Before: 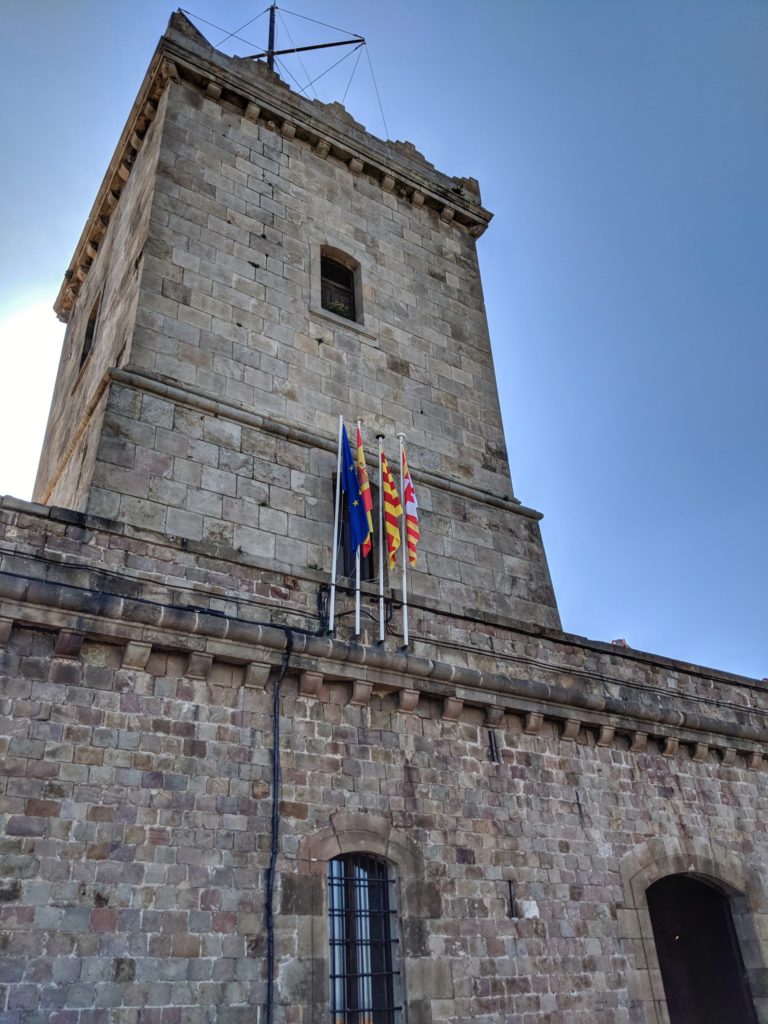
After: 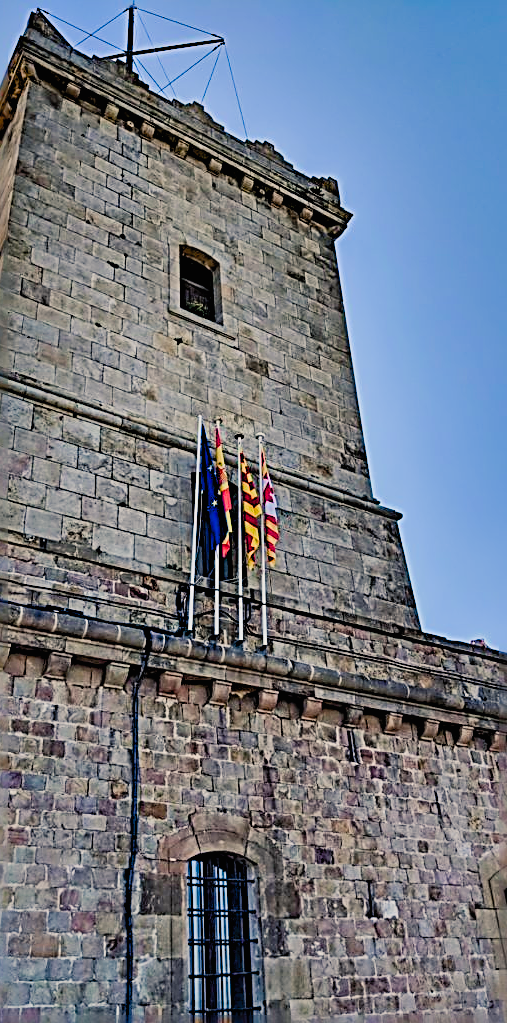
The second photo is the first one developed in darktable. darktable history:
exposure: exposure -0.153 EV, compensate highlight preservation false
contrast brightness saturation: contrast 0.2, brightness 0.16, saturation 0.22
filmic rgb: black relative exposure -6.98 EV, white relative exposure 5.63 EV, hardness 2.86
crop and rotate: left 18.442%, right 15.508%
sharpen: radius 3.158, amount 1.731
shadows and highlights: on, module defaults
color balance rgb: shadows lift › chroma 3%, shadows lift › hue 240.84°, highlights gain › chroma 3%, highlights gain › hue 73.2°, global offset › luminance -0.5%, perceptual saturation grading › global saturation 20%, perceptual saturation grading › highlights -25%, perceptual saturation grading › shadows 50%, global vibrance 25.26%
